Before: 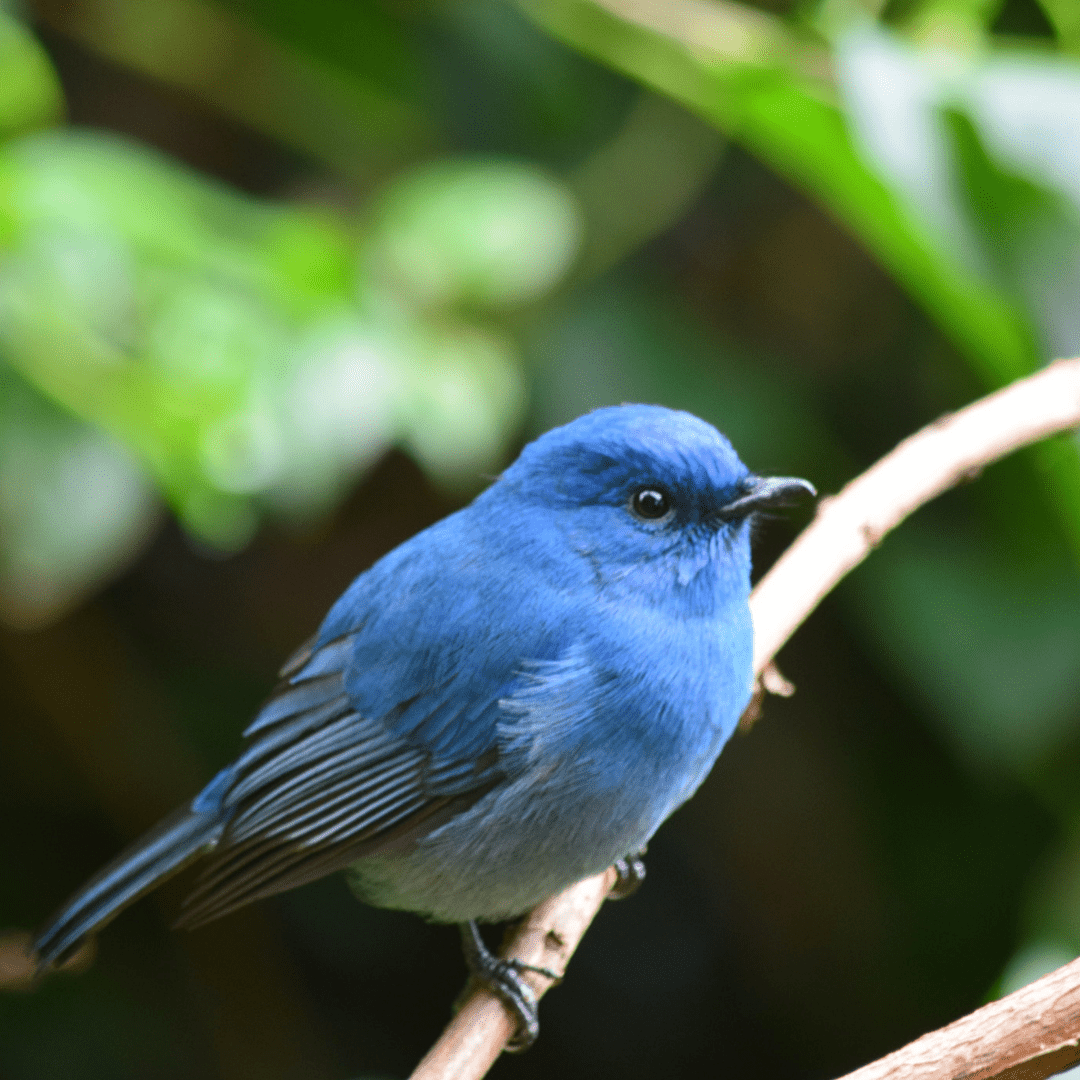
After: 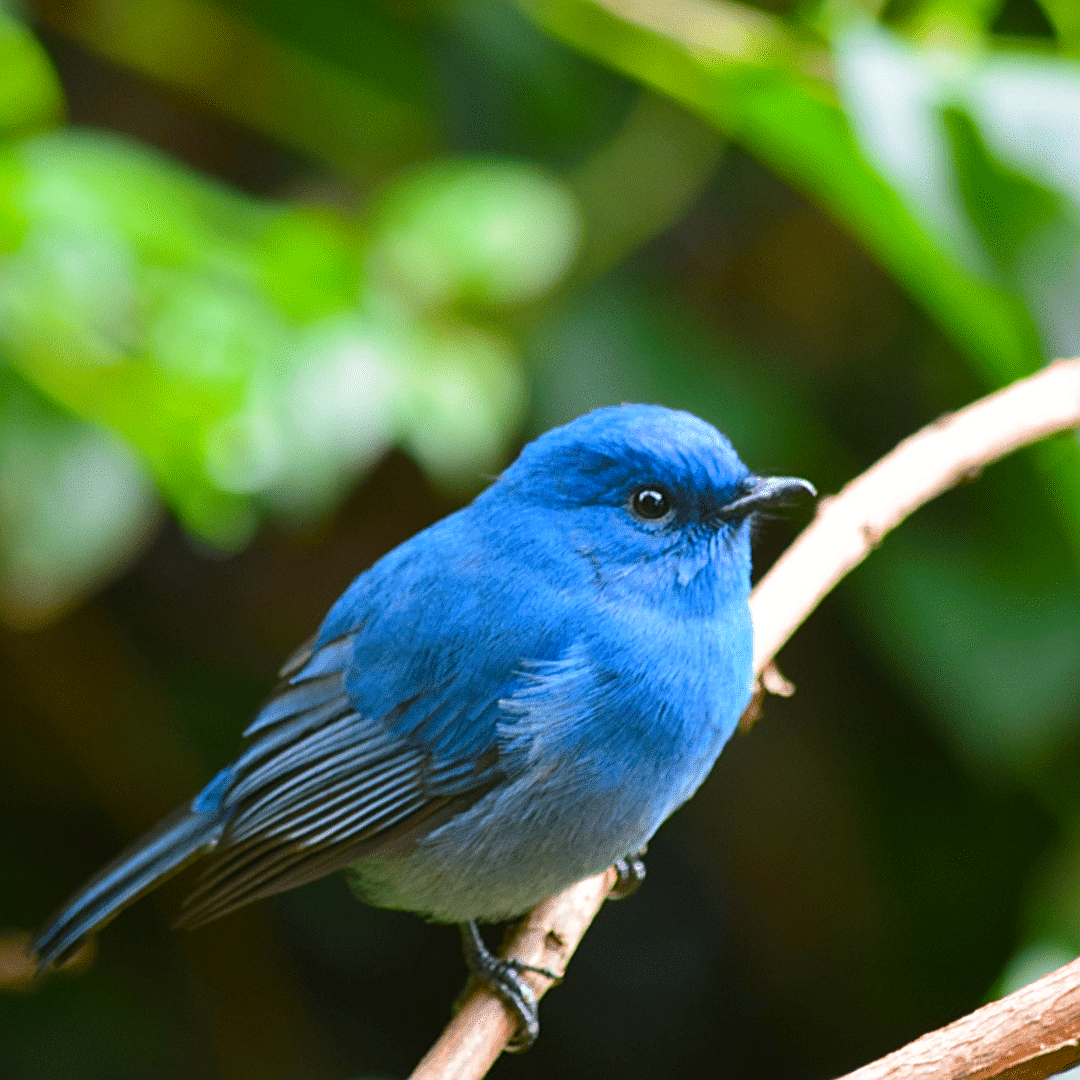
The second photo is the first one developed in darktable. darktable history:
color balance rgb: perceptual saturation grading › global saturation 30.865%, perceptual brilliance grading › global brilliance 2.92%, perceptual brilliance grading › highlights -2.938%, perceptual brilliance grading › shadows 2.654%, global vibrance 11.125%
sharpen: on, module defaults
